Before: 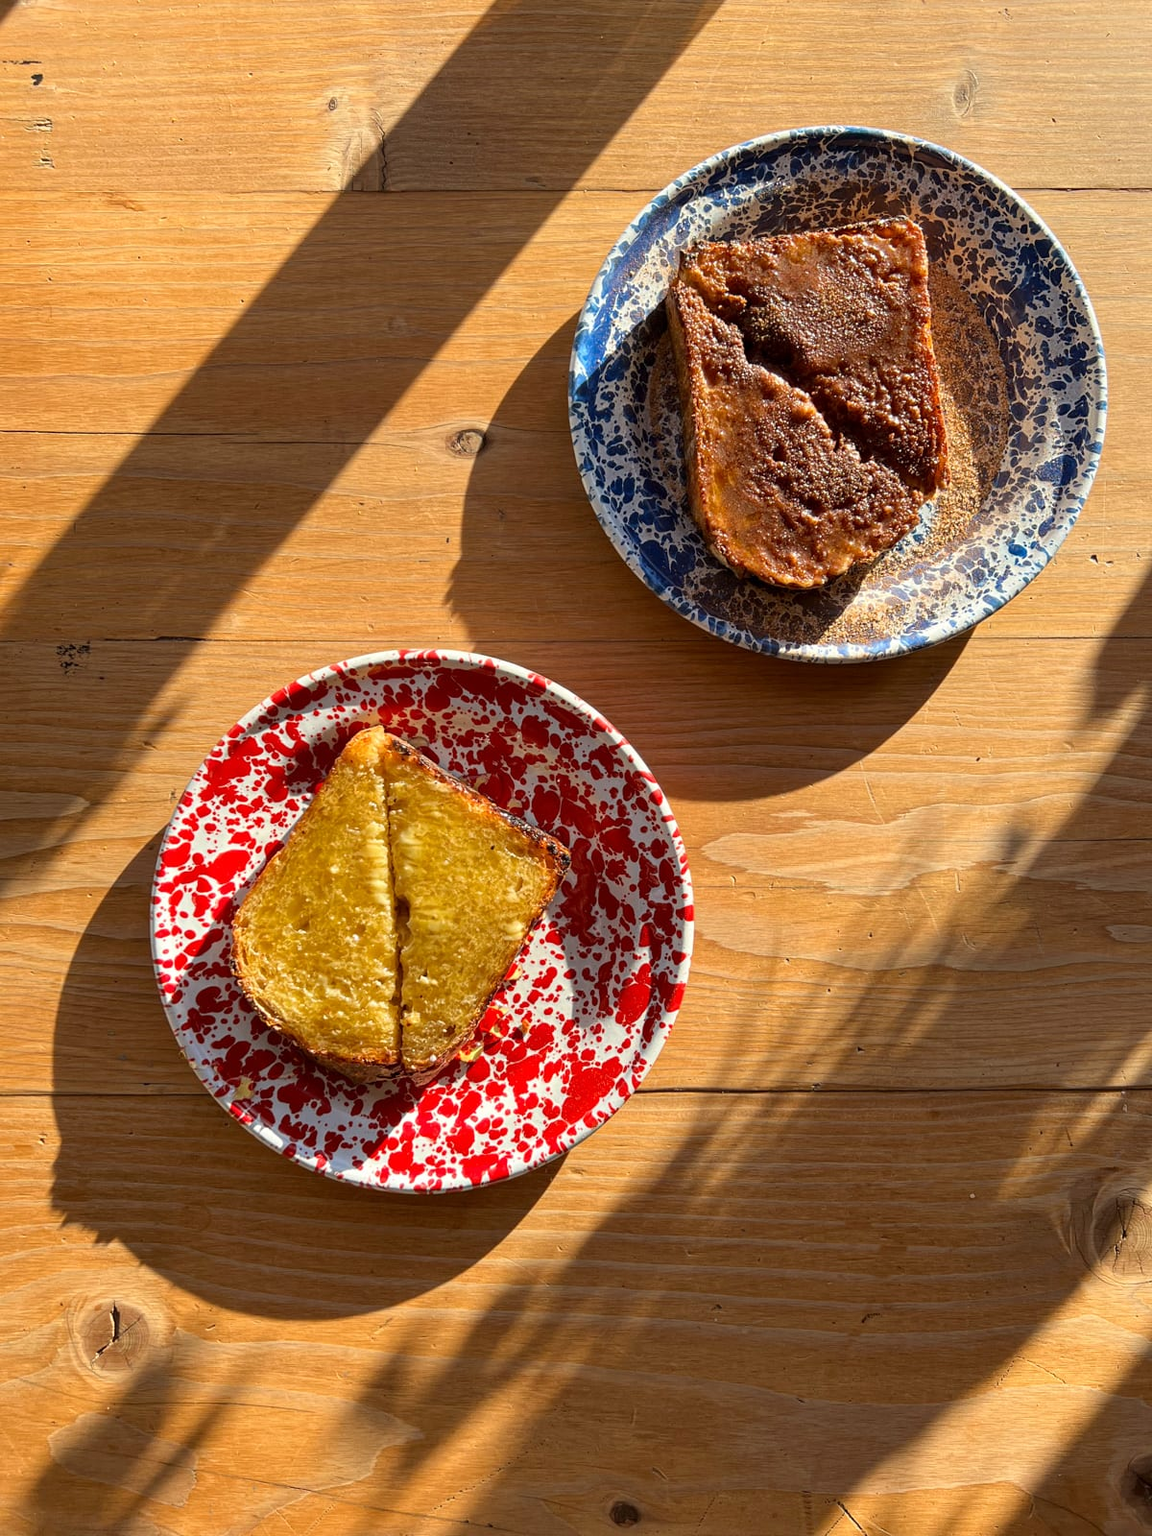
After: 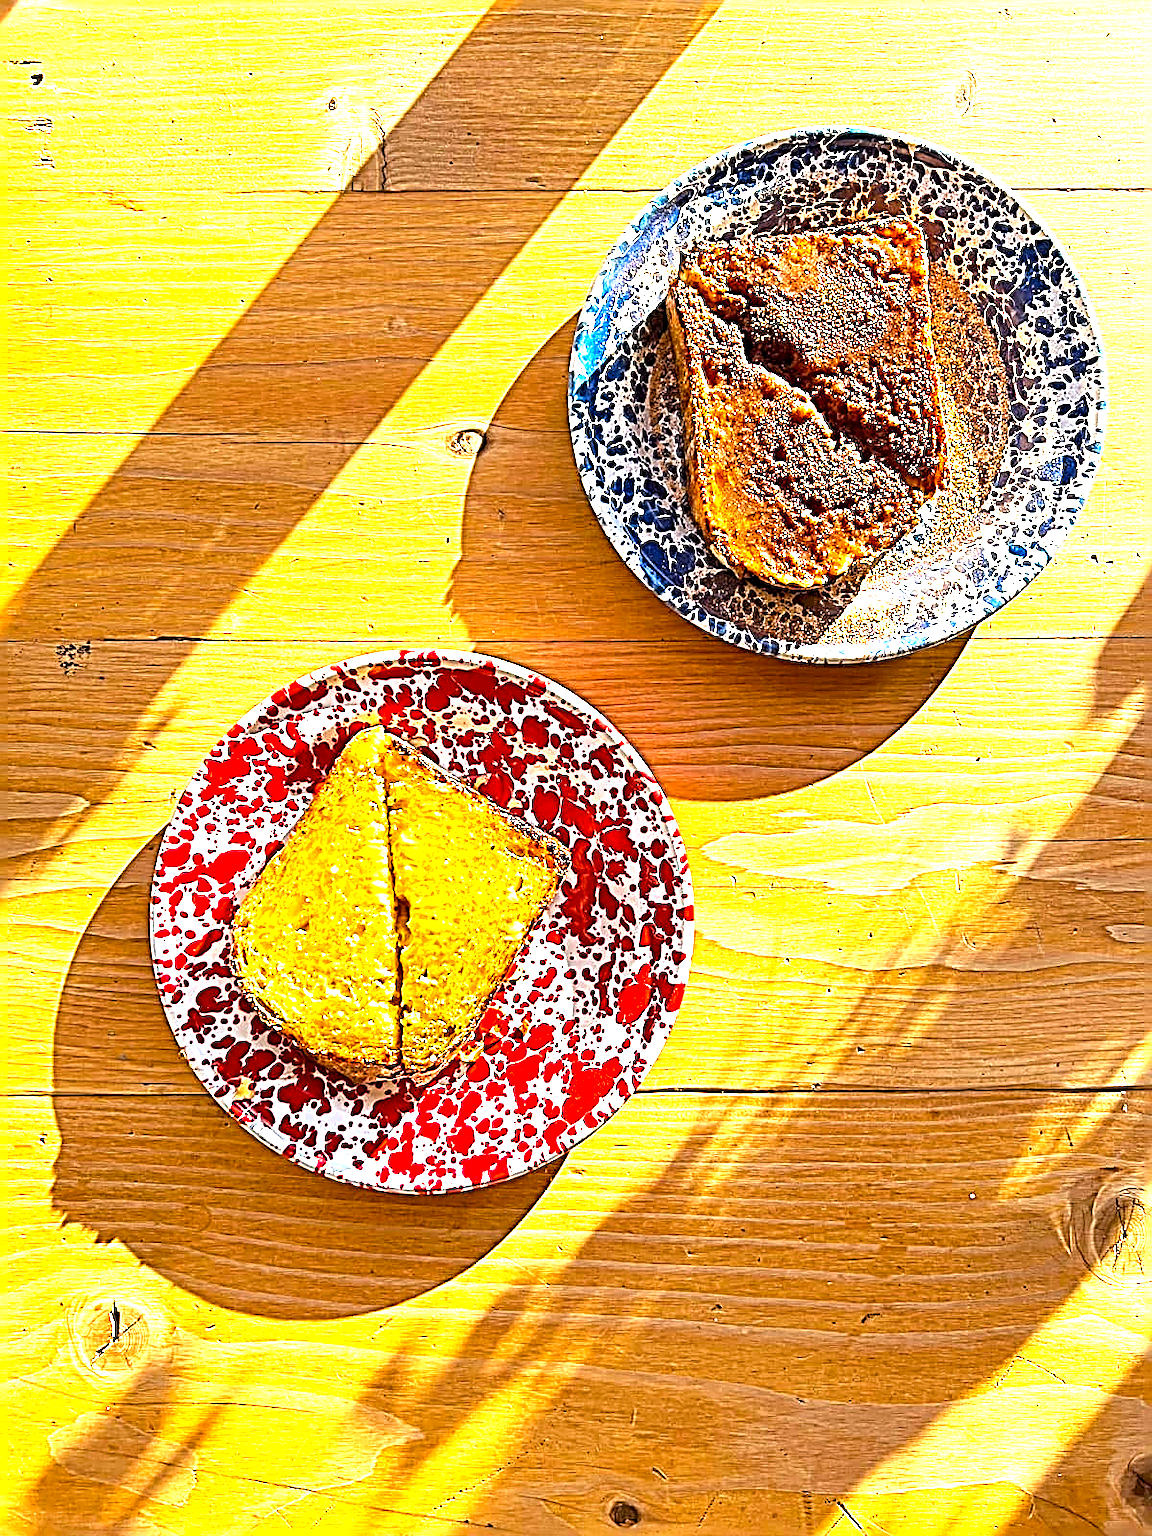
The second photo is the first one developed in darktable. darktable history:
exposure: exposure 2.186 EV, compensate highlight preservation false
color balance rgb: perceptual saturation grading › global saturation 25.794%
sharpen: radius 3.175, amount 1.737
